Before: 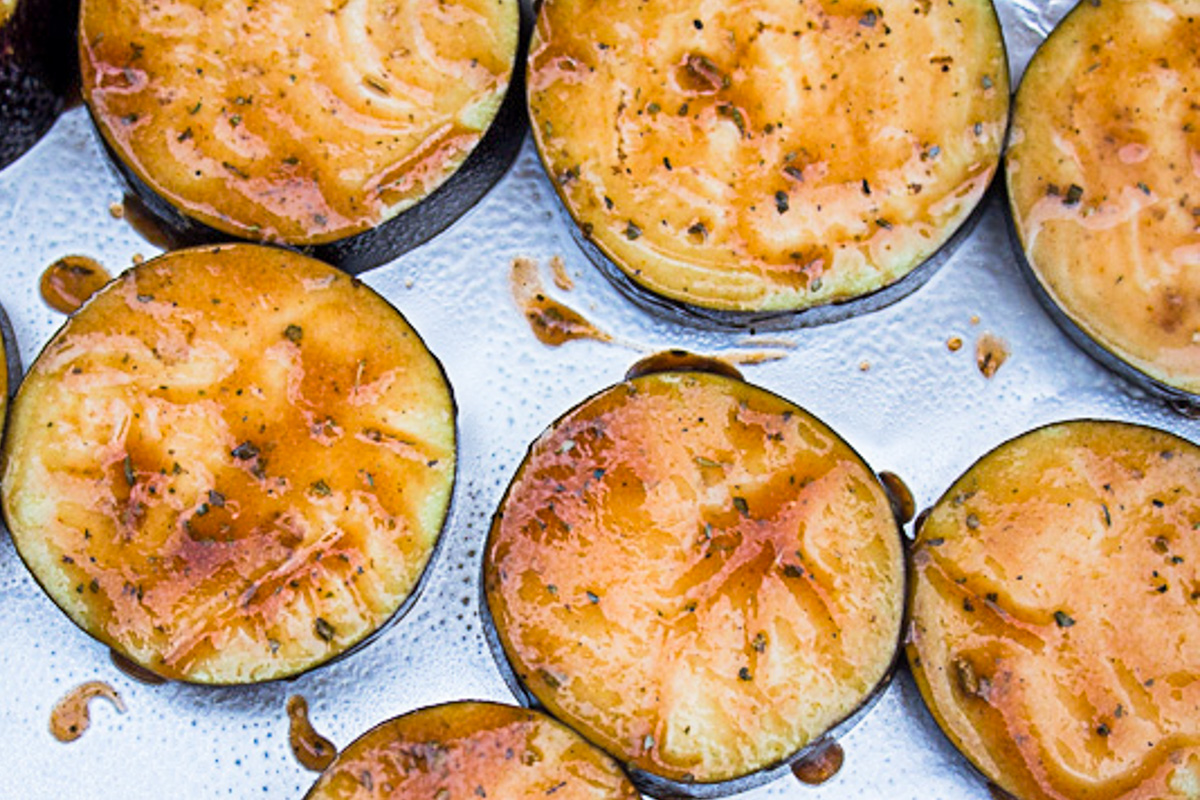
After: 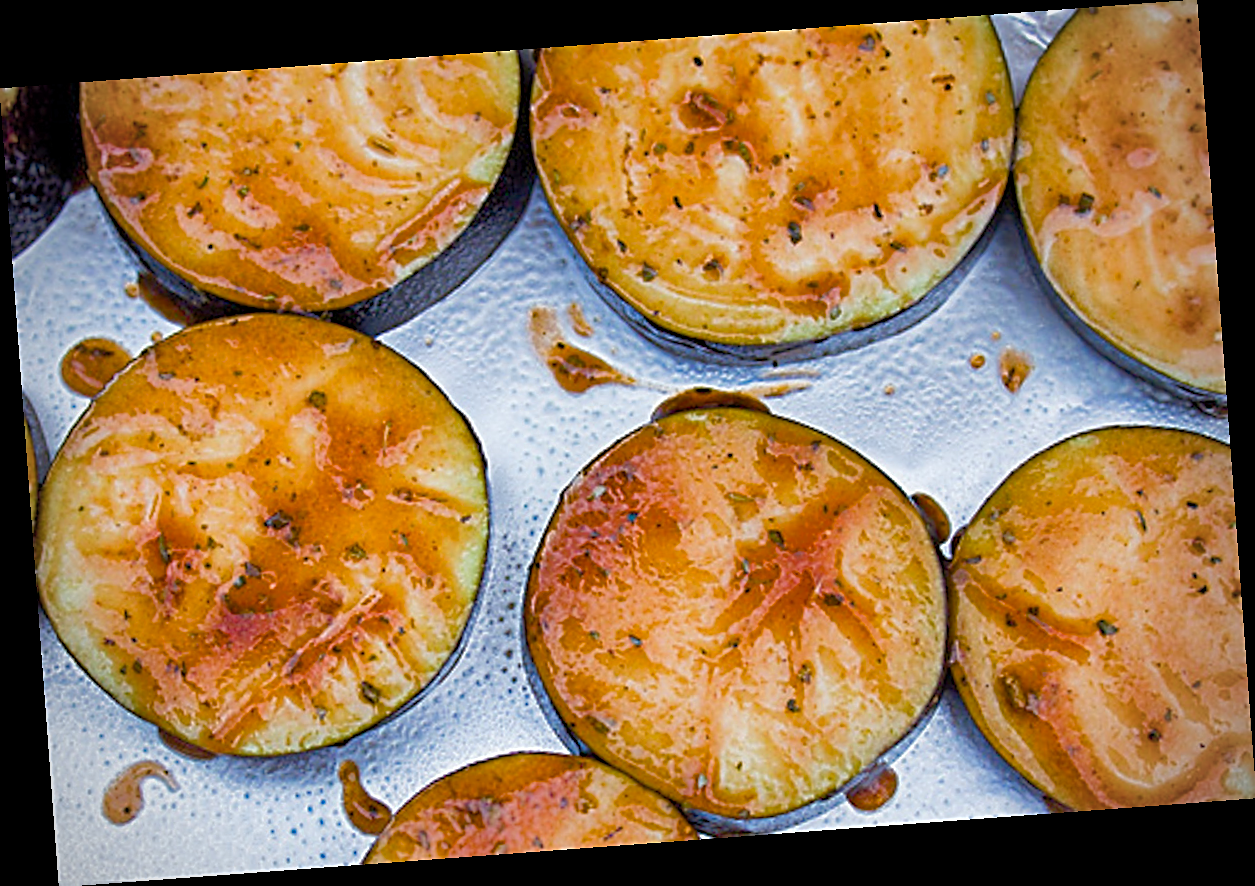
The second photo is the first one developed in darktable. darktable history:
color balance rgb: perceptual saturation grading › global saturation 20%, perceptual saturation grading › highlights -25%, perceptual saturation grading › shadows 50%
sharpen: on, module defaults
shadows and highlights: highlights -60
rotate and perspective: rotation -4.25°, automatic cropping off
vignetting: on, module defaults
